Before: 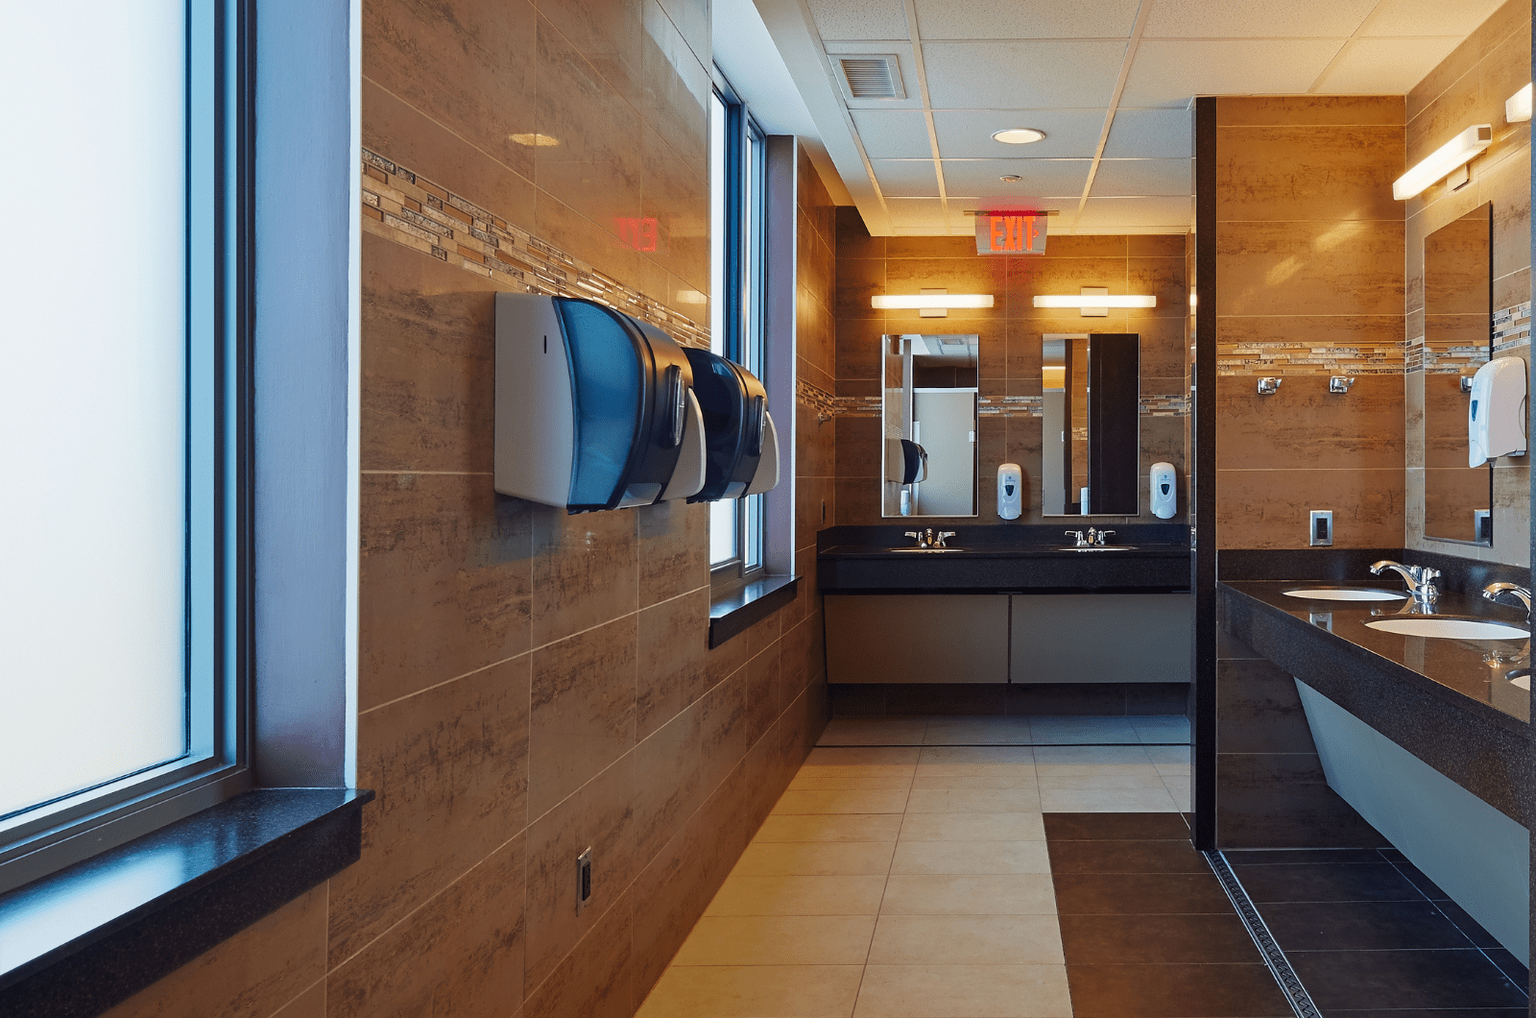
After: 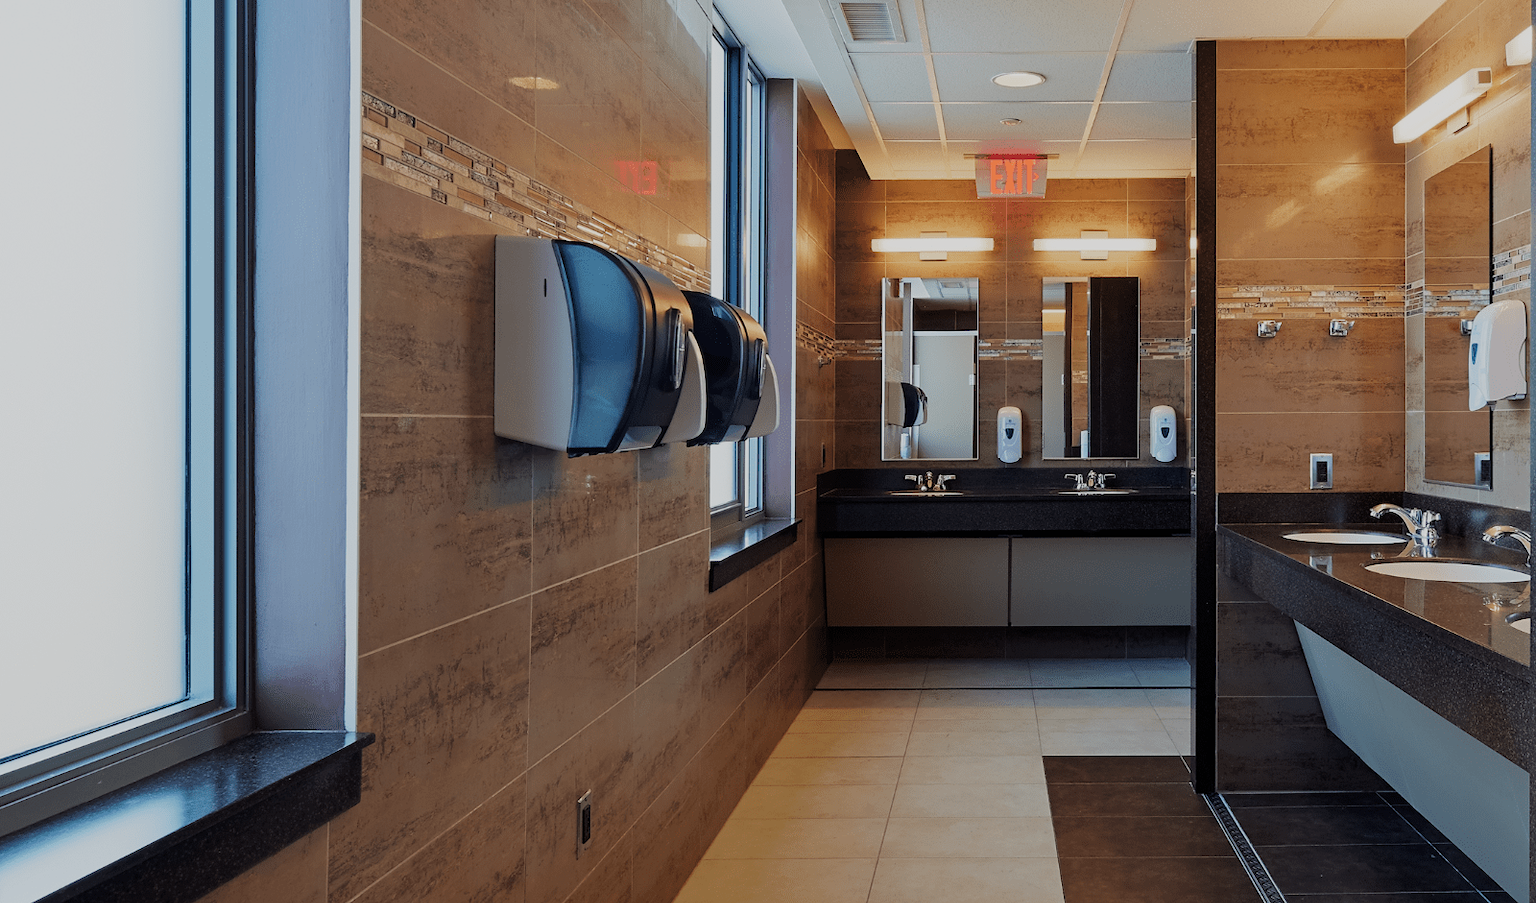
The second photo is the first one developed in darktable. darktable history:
filmic rgb: middle gray luminance 18.42%, black relative exposure -11.25 EV, white relative exposure 3.75 EV, threshold 6 EV, target black luminance 0%, hardness 5.87, latitude 57.4%, contrast 0.963, shadows ↔ highlights balance 49.98%, add noise in highlights 0, preserve chrominance luminance Y, color science v3 (2019), use custom middle-gray values true, iterations of high-quality reconstruction 0, contrast in highlights soft, enable highlight reconstruction true
contrast brightness saturation: saturation -0.17
crop and rotate: top 5.609%, bottom 5.609%
white balance: emerald 1
